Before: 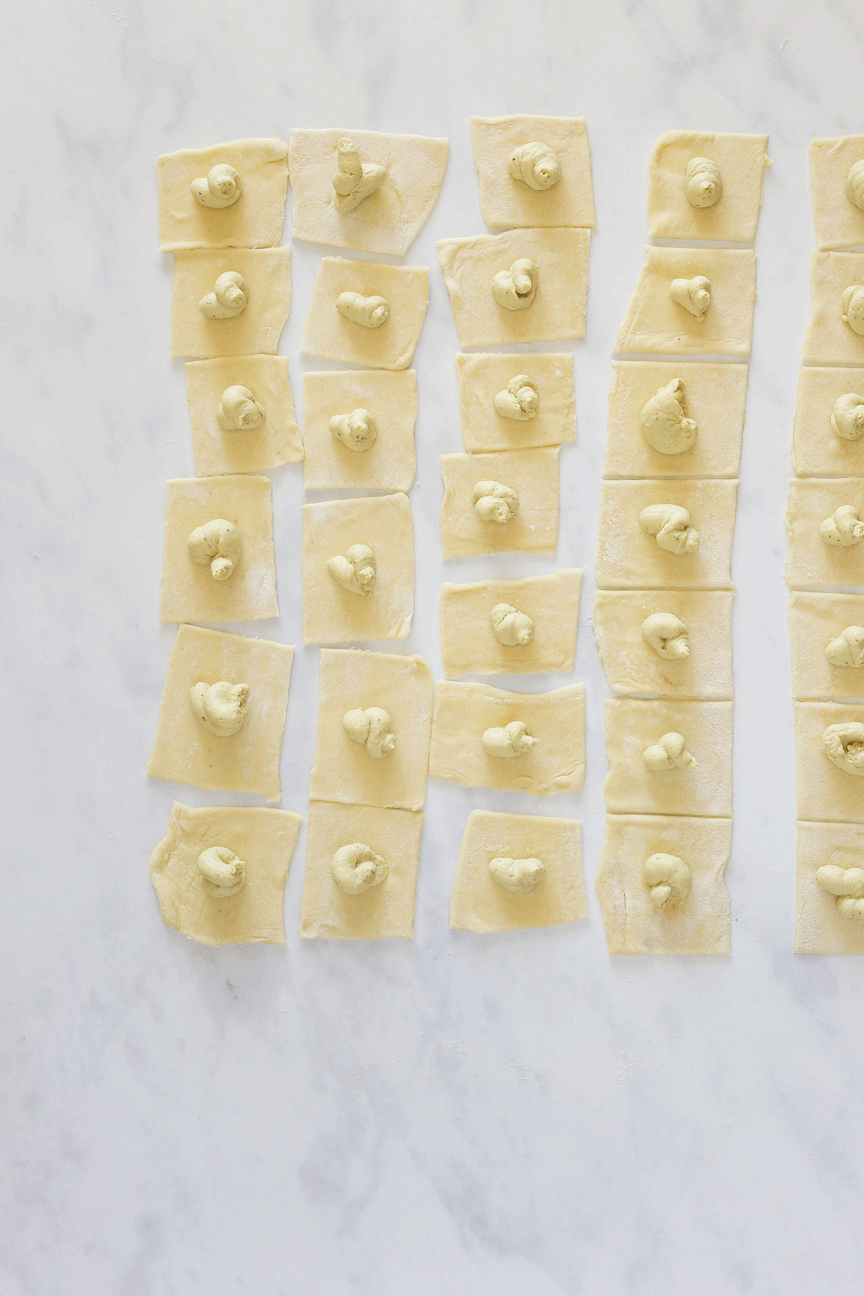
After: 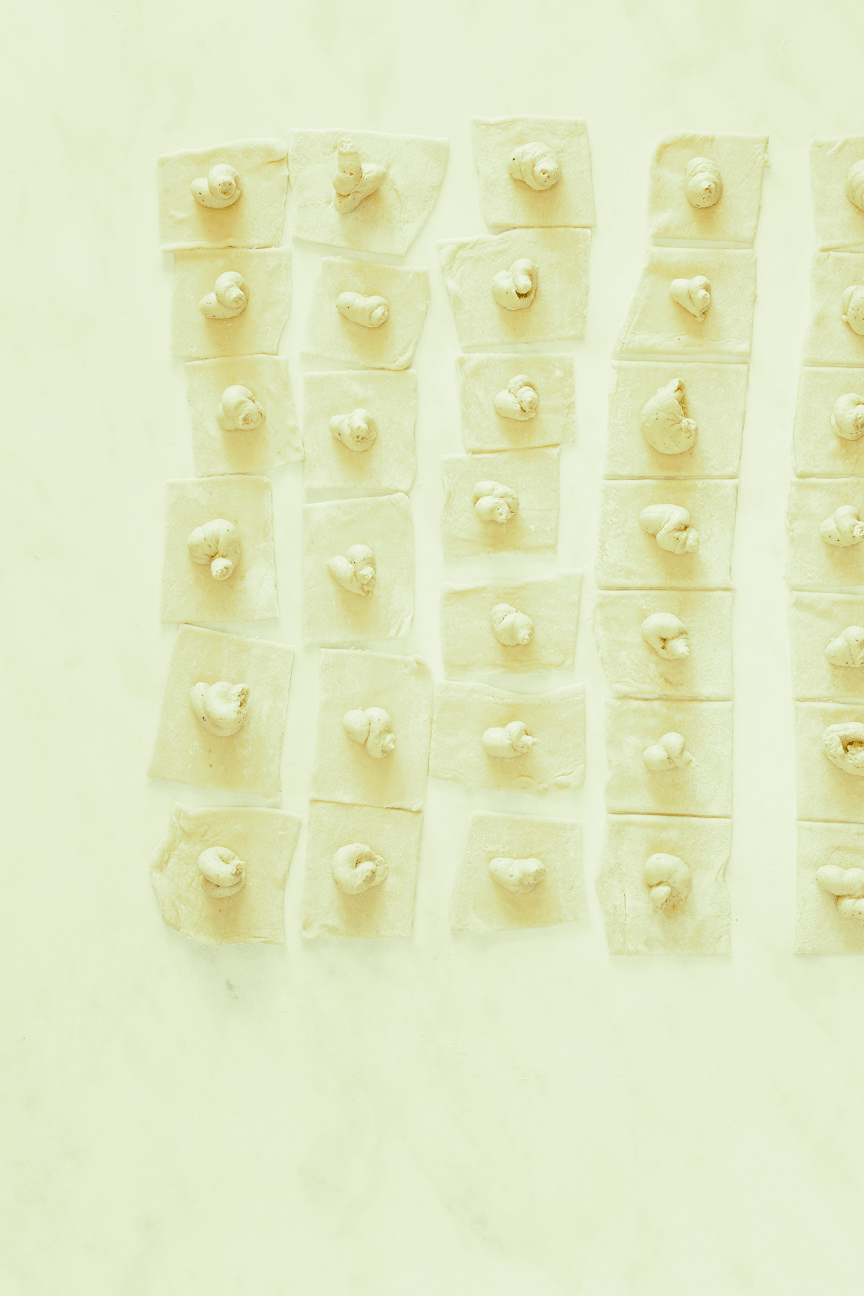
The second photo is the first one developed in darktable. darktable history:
white balance: red 1.009, blue 0.985
split-toning: shadows › hue 290.82°, shadows › saturation 0.34, highlights › saturation 0.38, balance 0, compress 50%
tone curve: curves: ch0 [(0, 0) (0.003, 0.042) (0.011, 0.043) (0.025, 0.047) (0.044, 0.059) (0.069, 0.07) (0.1, 0.085) (0.136, 0.107) (0.177, 0.139) (0.224, 0.185) (0.277, 0.258) (0.335, 0.34) (0.399, 0.434) (0.468, 0.526) (0.543, 0.623) (0.623, 0.709) (0.709, 0.794) (0.801, 0.866) (0.898, 0.919) (1, 1)], preserve colors none
